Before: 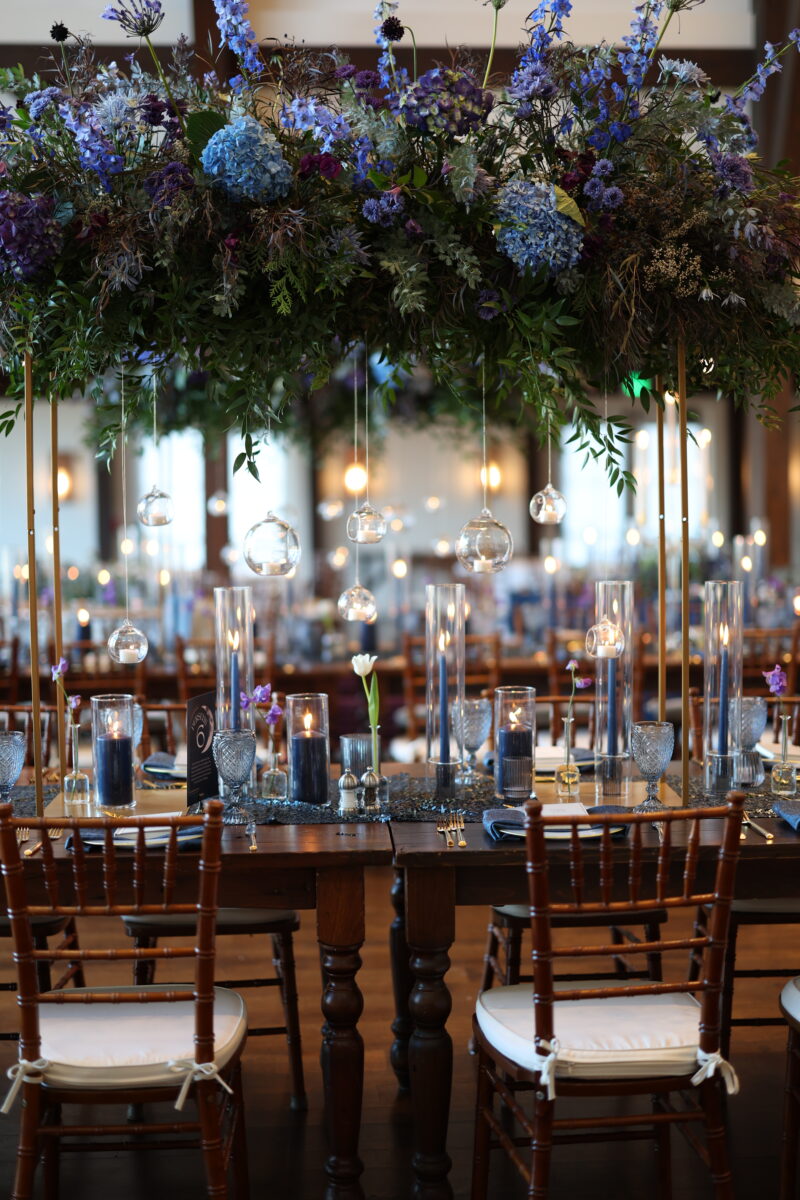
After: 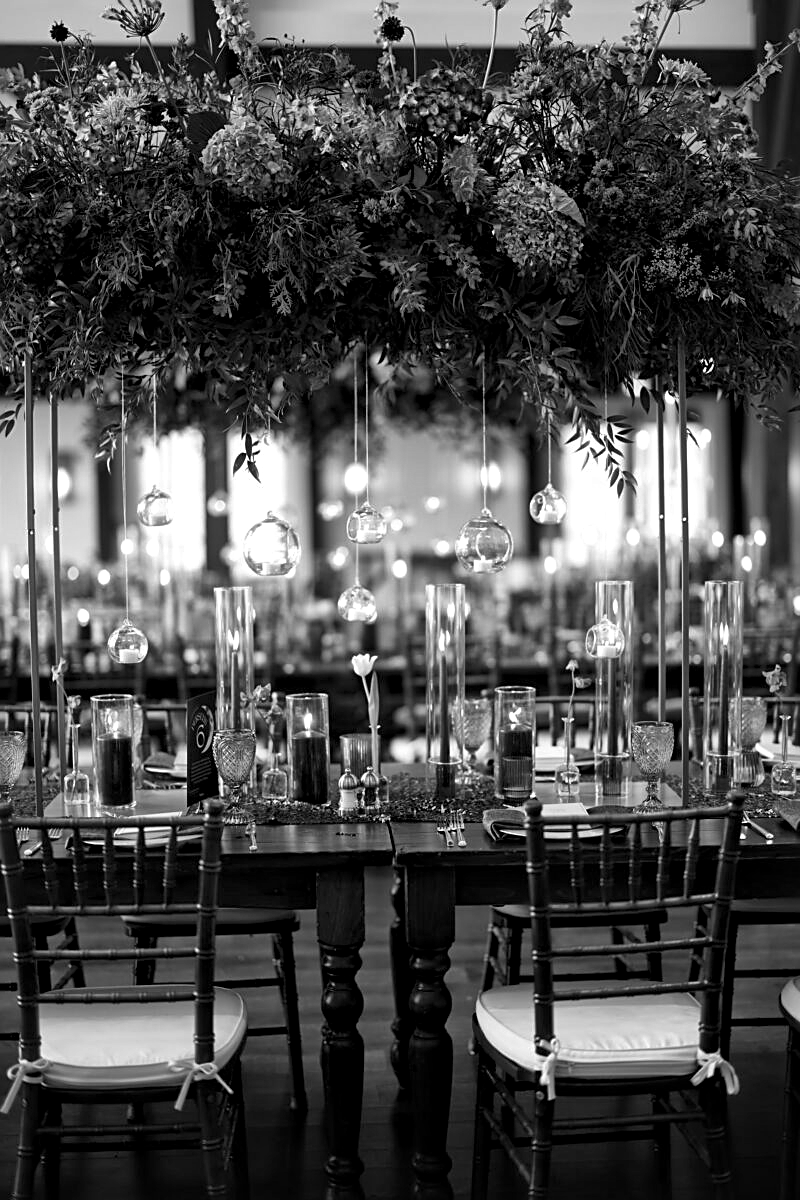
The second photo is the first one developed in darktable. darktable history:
local contrast: mode bilateral grid, contrast 20, coarseness 19, detail 163%, midtone range 0.2
contrast brightness saturation: contrast 0.03, brightness -0.04
monochrome: a -3.63, b -0.465
color balance: output saturation 120%
sharpen: on, module defaults
